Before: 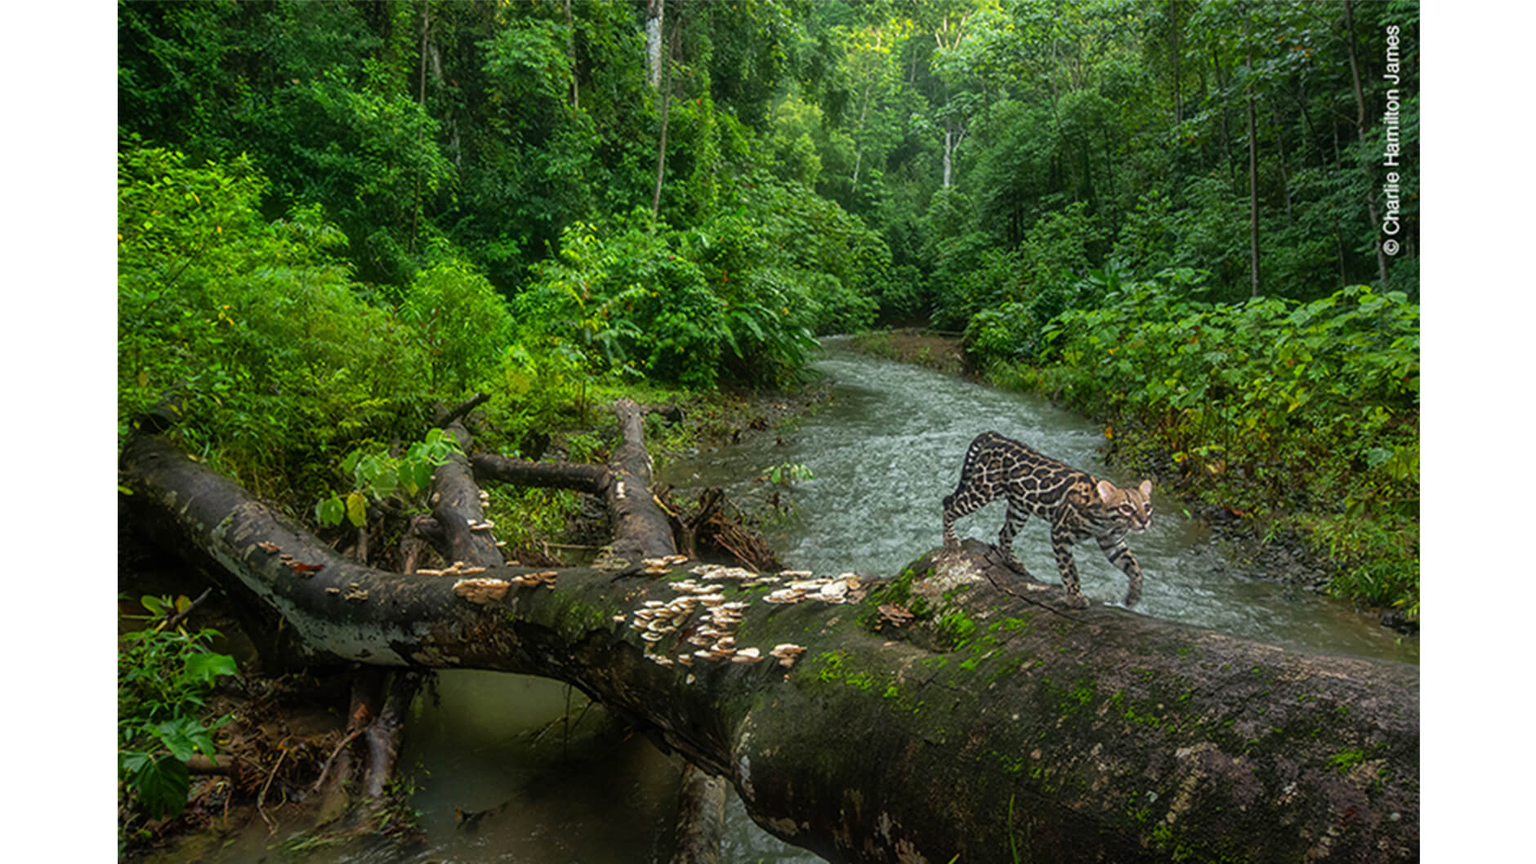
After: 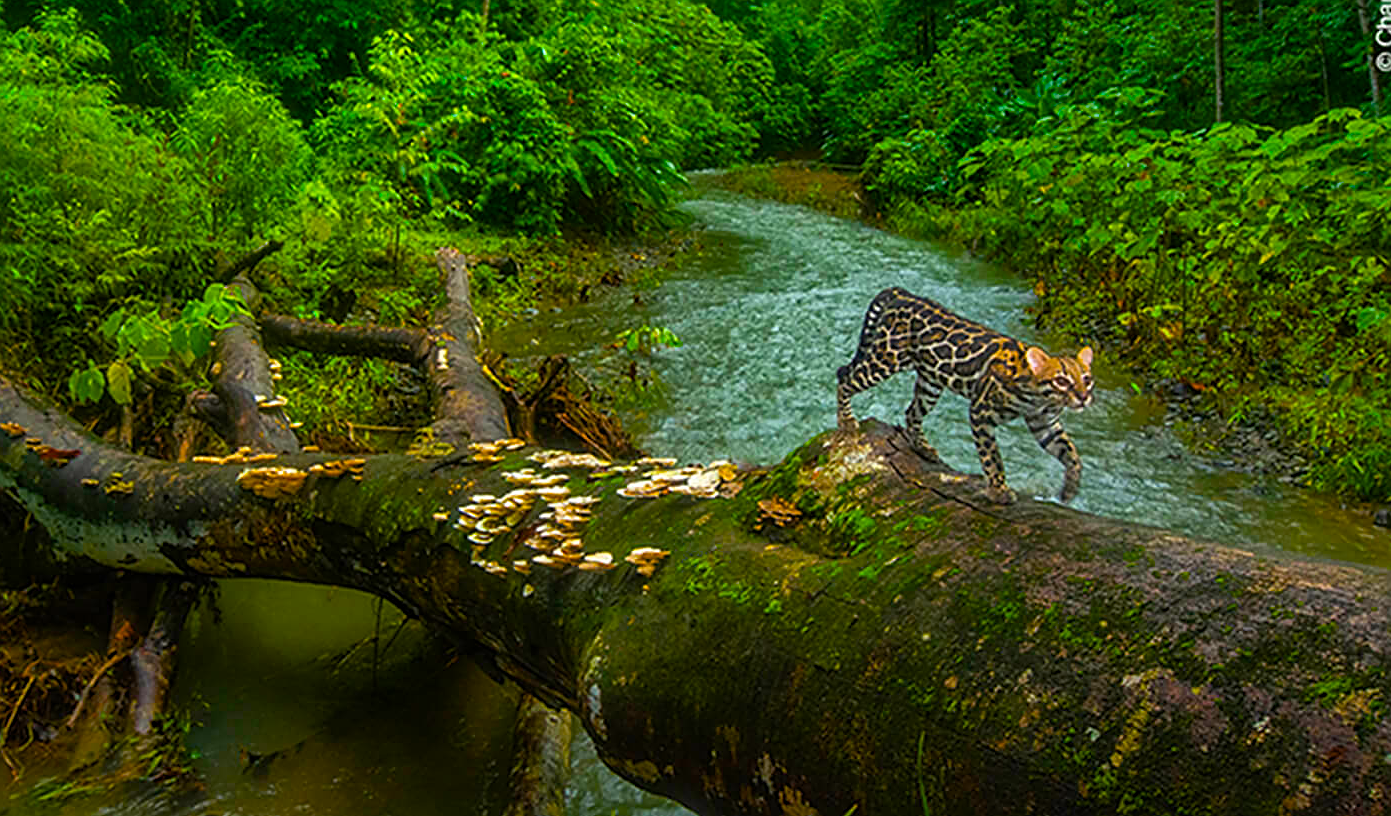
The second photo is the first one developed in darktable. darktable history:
sharpen: on, module defaults
color balance rgb: linear chroma grading › global chroma 42%, perceptual saturation grading › global saturation 42%, global vibrance 33%
crop: left 16.871%, top 22.857%, right 9.116%
